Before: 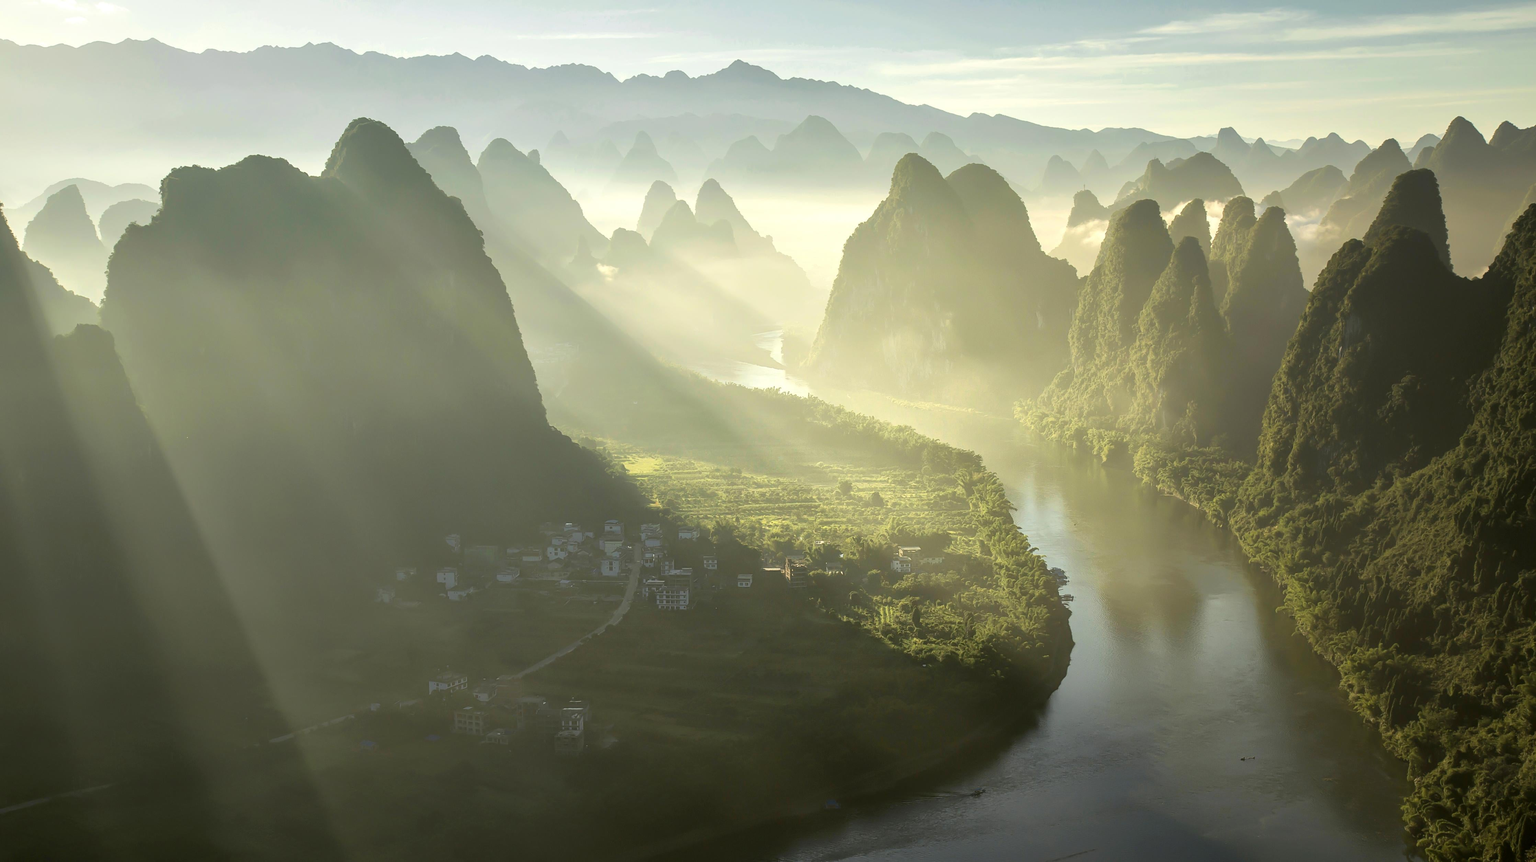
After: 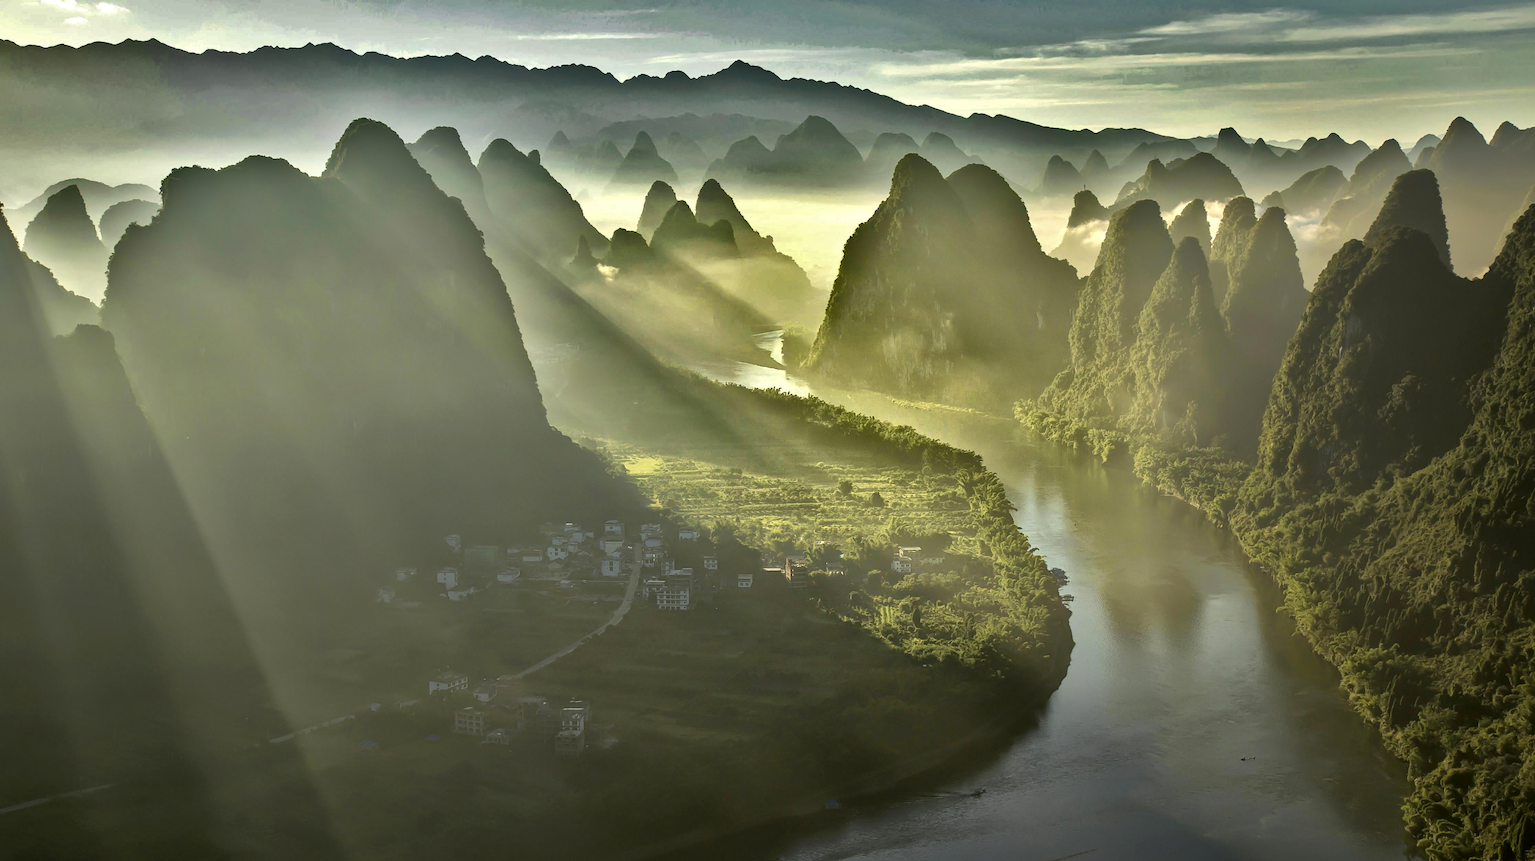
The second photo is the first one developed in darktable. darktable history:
shadows and highlights: shadows 20.91, highlights -82.73, soften with gaussian
local contrast: mode bilateral grid, contrast 20, coarseness 50, detail 120%, midtone range 0.2
contrast brightness saturation: contrast 0.04, saturation 0.07
